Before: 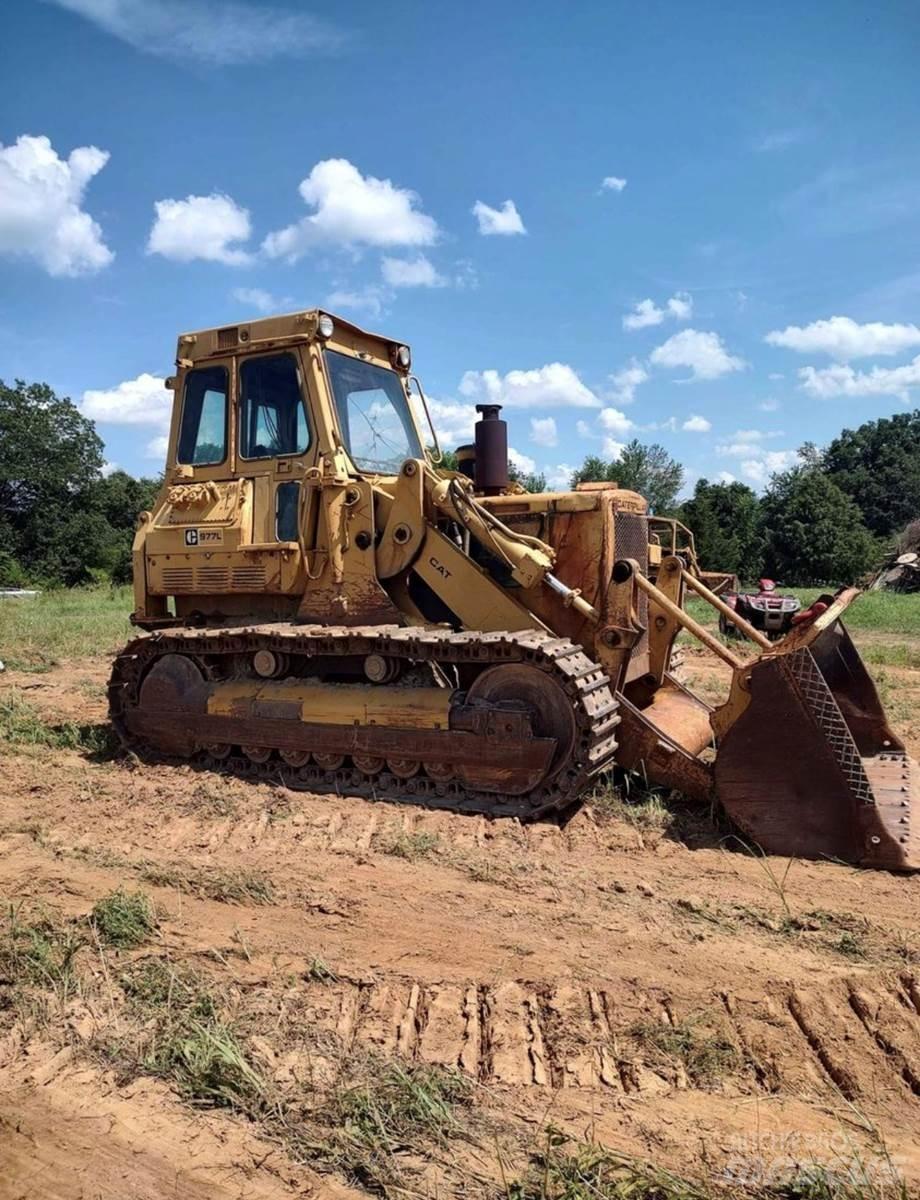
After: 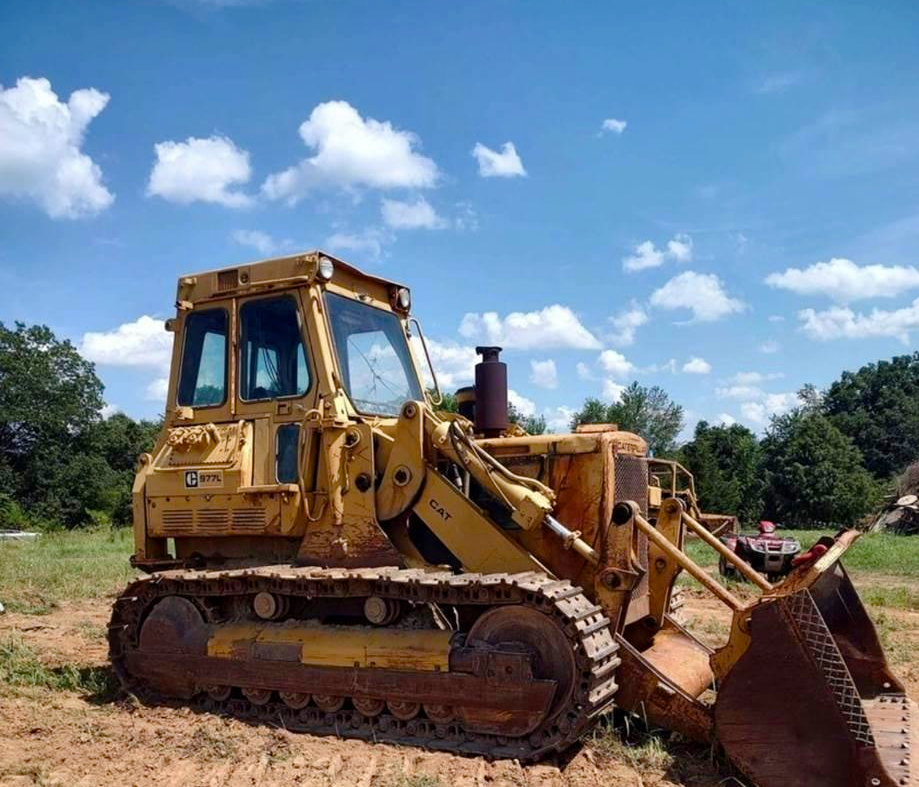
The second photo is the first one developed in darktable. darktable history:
crop and rotate: top 4.848%, bottom 29.503%
color balance rgb: perceptual saturation grading › global saturation 20%, perceptual saturation grading › highlights -25%, perceptual saturation grading › shadows 25%
